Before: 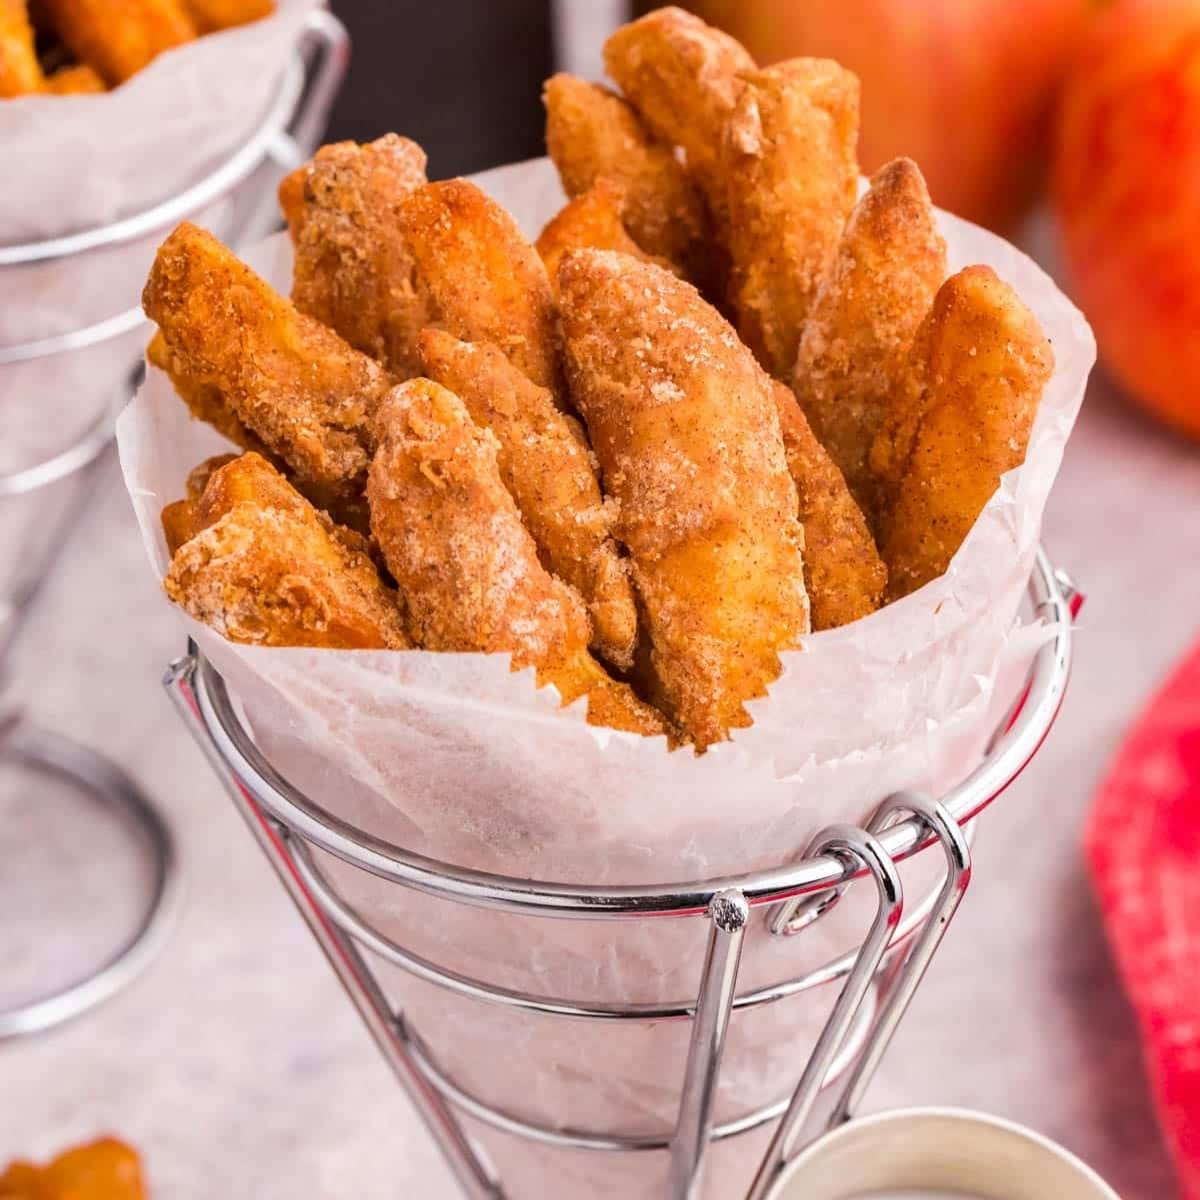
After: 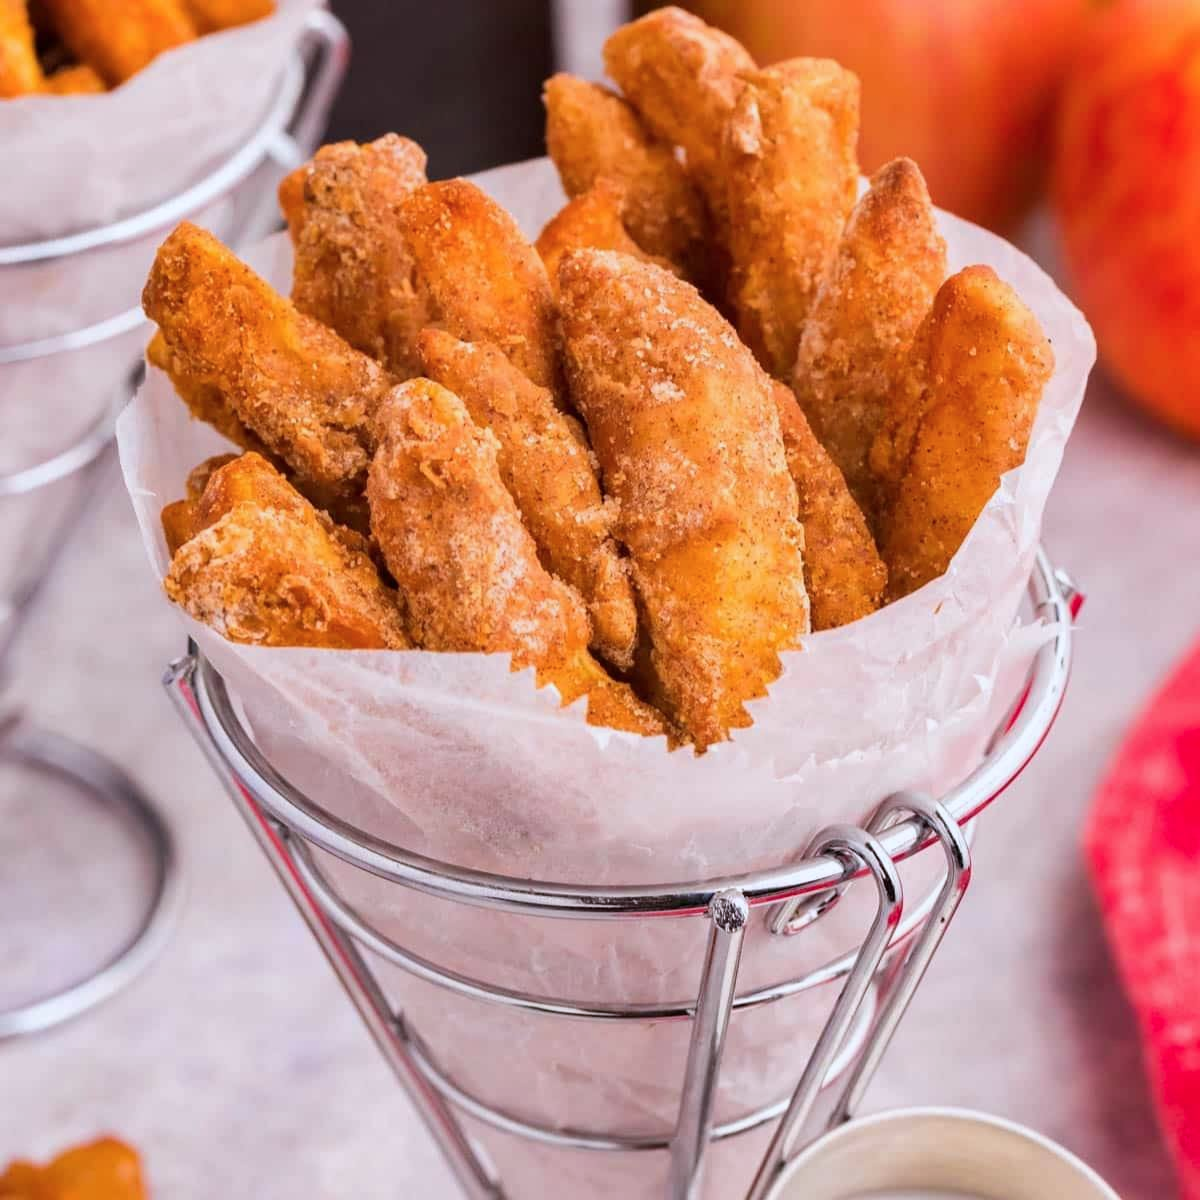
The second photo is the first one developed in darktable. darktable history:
color calibration: output R [0.999, 0.026, -0.11, 0], output G [-0.019, 1.037, -0.099, 0], output B [0.022, -0.023, 0.902, 0], illuminant as shot in camera, x 0.358, y 0.373, temperature 4628.91 K
